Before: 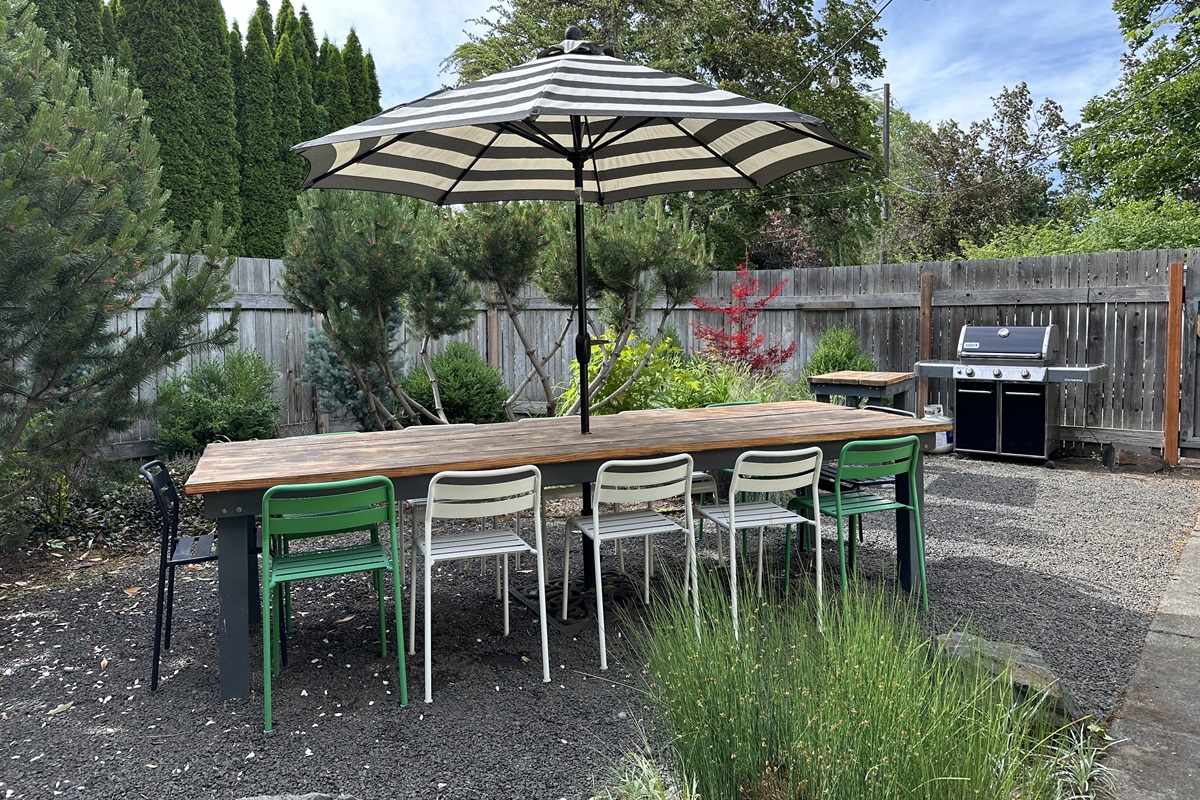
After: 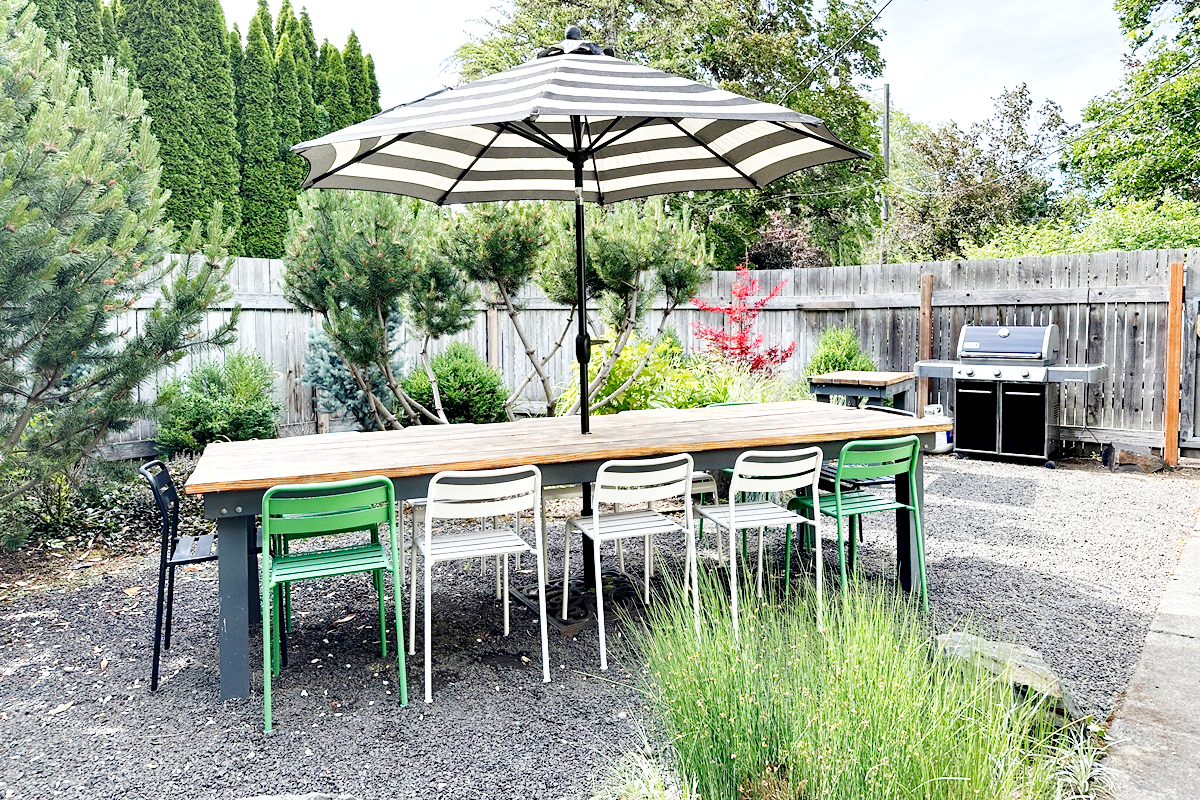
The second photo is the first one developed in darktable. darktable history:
base curve: curves: ch0 [(0, 0.003) (0.001, 0.002) (0.006, 0.004) (0.02, 0.022) (0.048, 0.086) (0.094, 0.234) (0.162, 0.431) (0.258, 0.629) (0.385, 0.8) (0.548, 0.918) (0.751, 0.988) (1, 1)], fusion 1, preserve colors none
